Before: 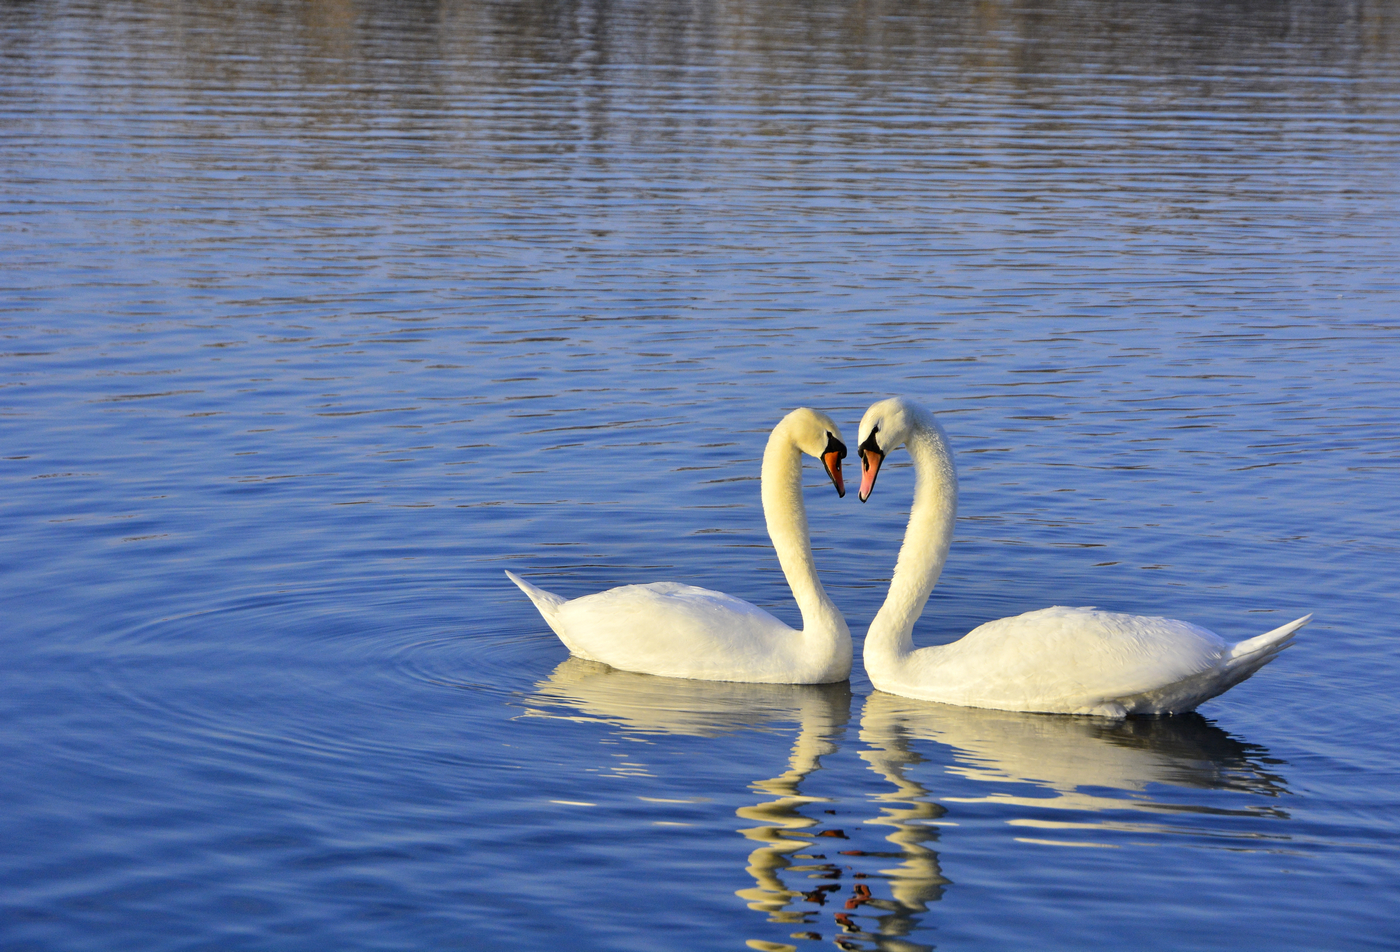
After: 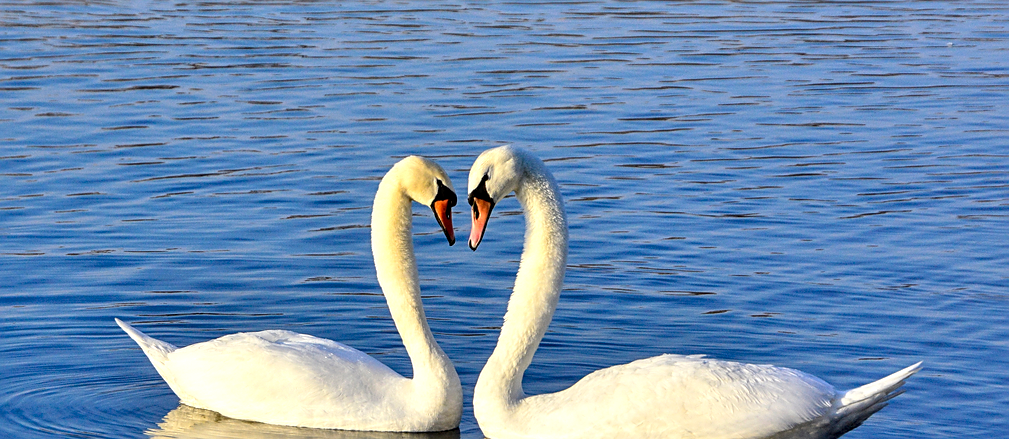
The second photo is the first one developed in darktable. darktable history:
shadows and highlights: shadows -0.648, highlights 40.13
local contrast: detail 150%
sharpen: on, module defaults
crop and rotate: left 27.903%, top 26.553%, bottom 27.322%
